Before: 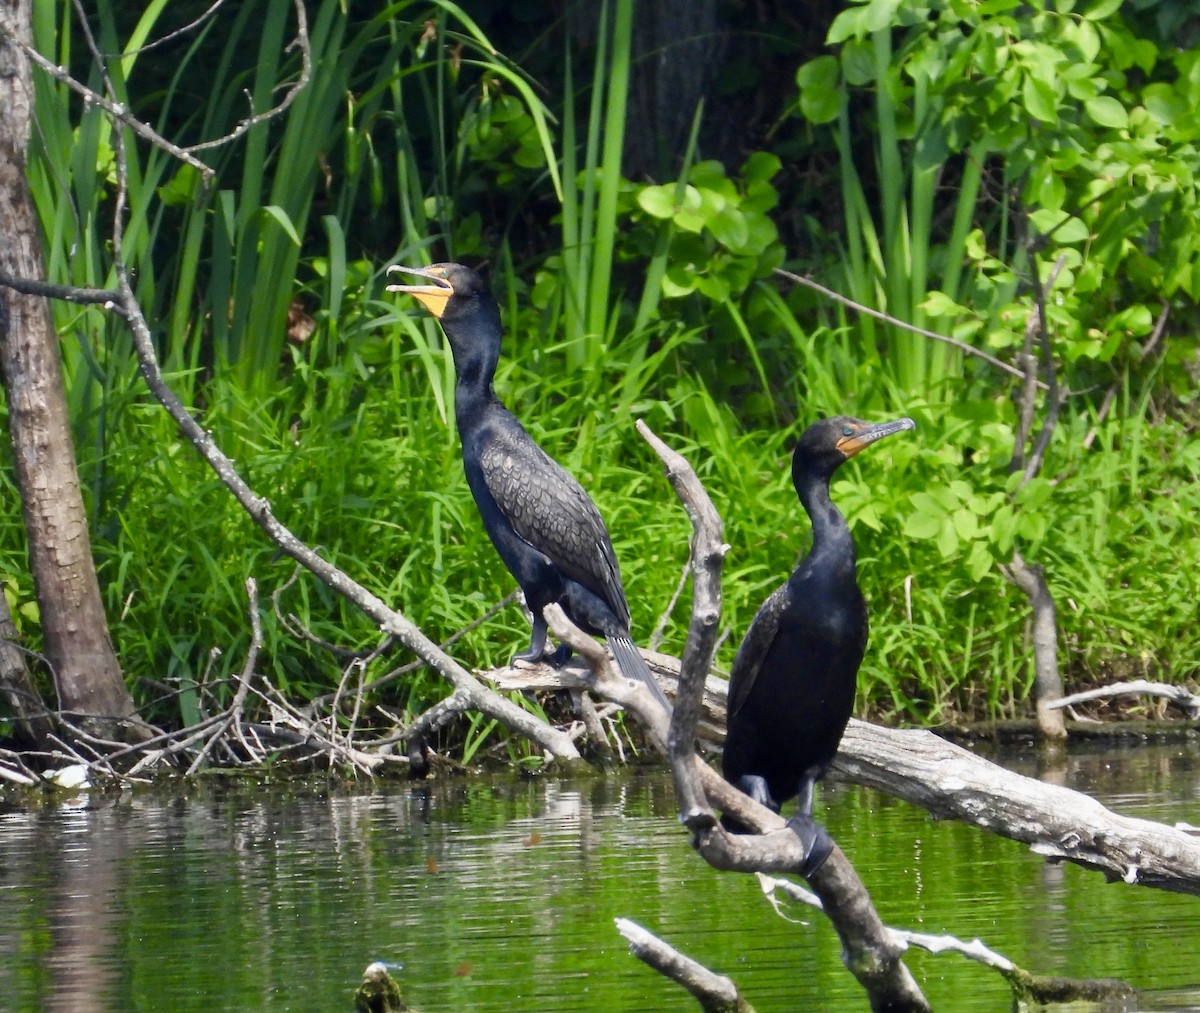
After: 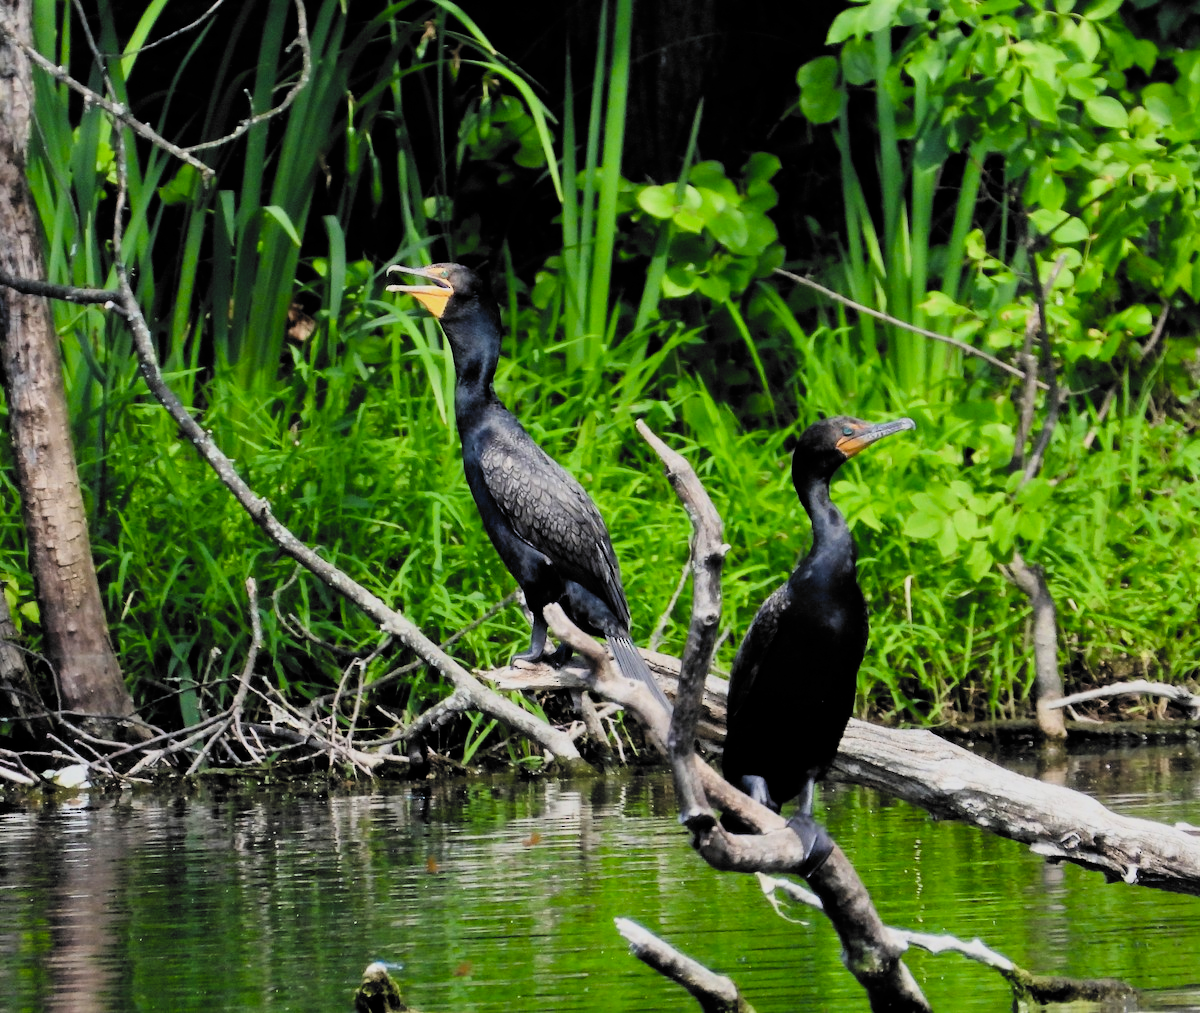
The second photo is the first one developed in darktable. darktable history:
filmic rgb: black relative exposure -5.01 EV, white relative exposure 4 EV, hardness 2.9, contrast 1.301, highlights saturation mix -29.86%, color science v6 (2022)
